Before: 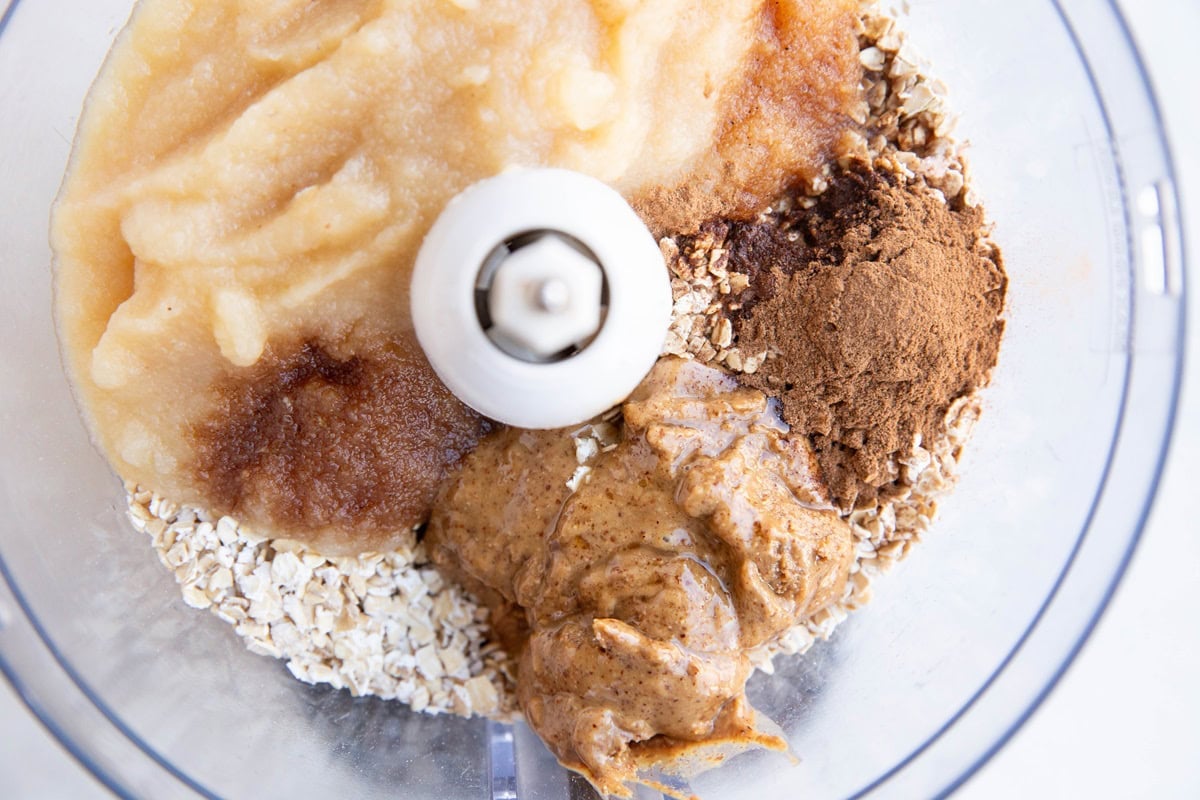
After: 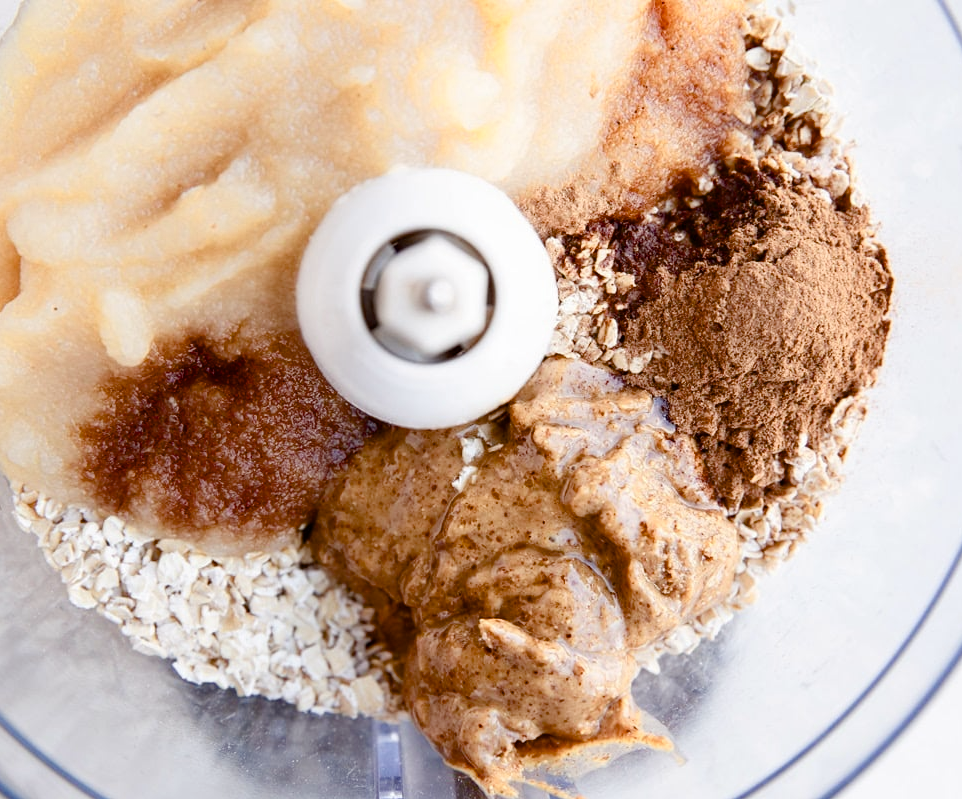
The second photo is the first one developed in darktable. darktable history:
color balance rgb: power › chroma 0.29%, power › hue 23.98°, perceptual saturation grading › global saturation 20%, perceptual saturation grading › highlights -49.387%, perceptual saturation grading › shadows 24.529%, global vibrance -0.884%, saturation formula JzAzBz (2021)
crop and rotate: left 9.574%, right 10.215%
